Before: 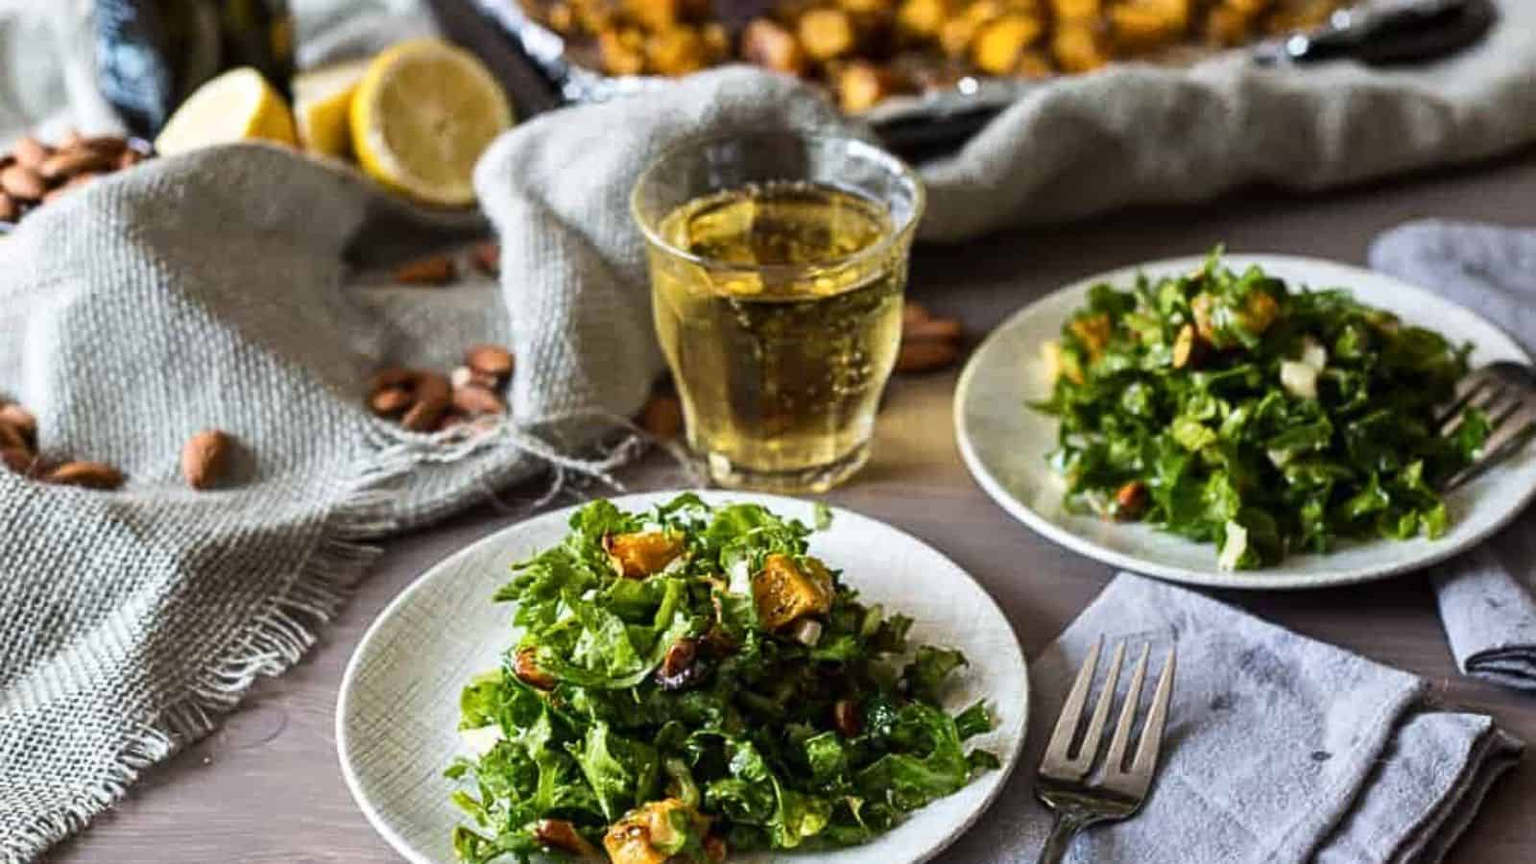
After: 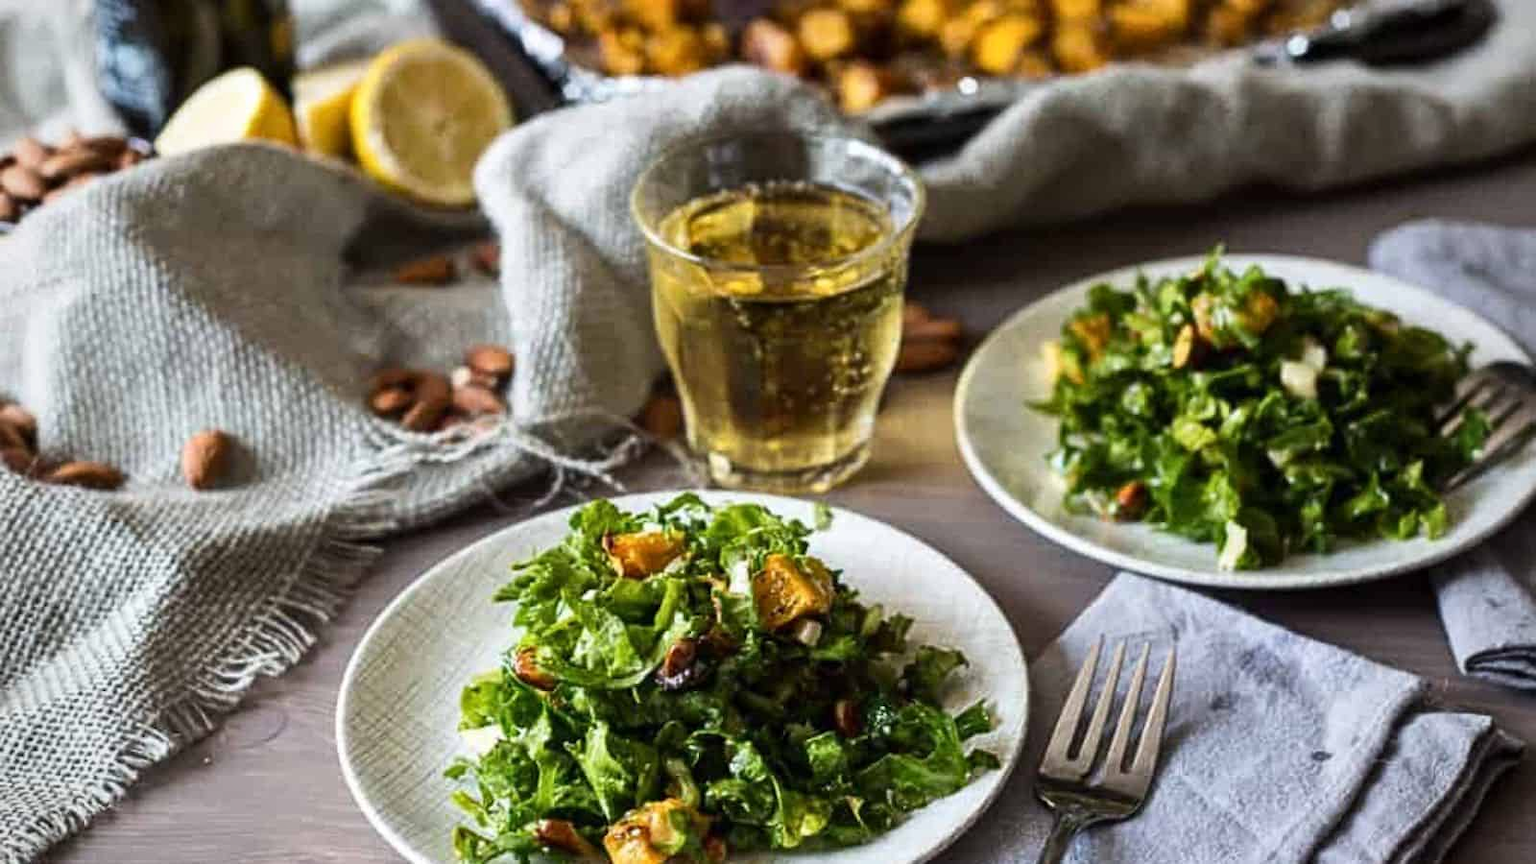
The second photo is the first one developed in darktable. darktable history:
vignetting: fall-off radius 81.39%
